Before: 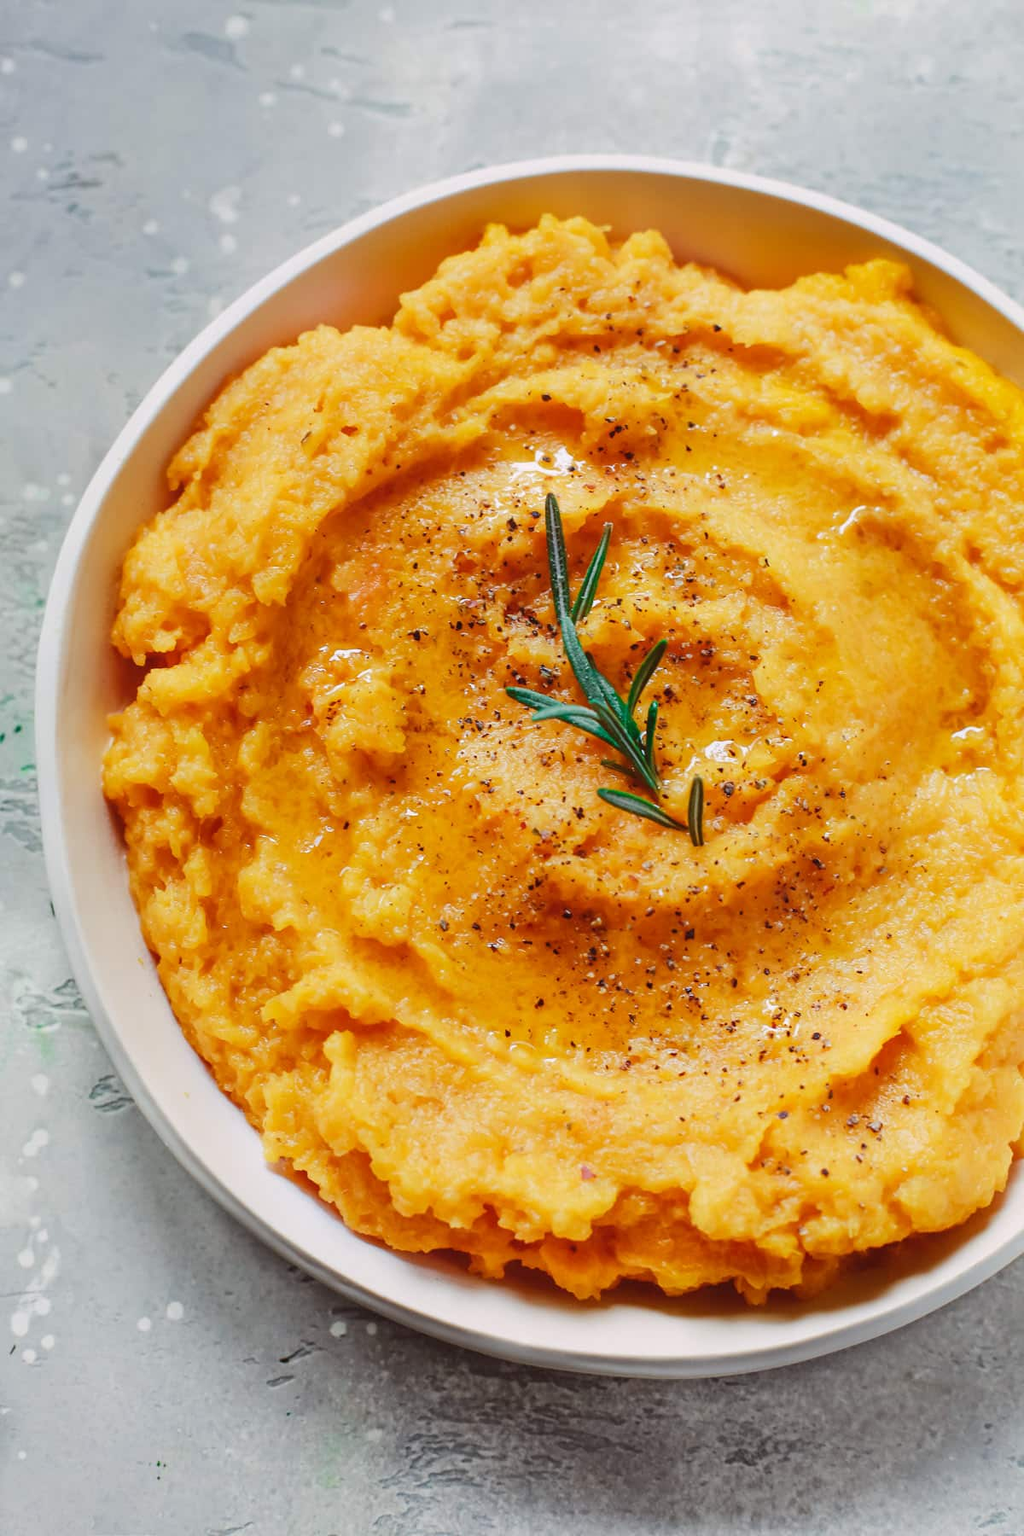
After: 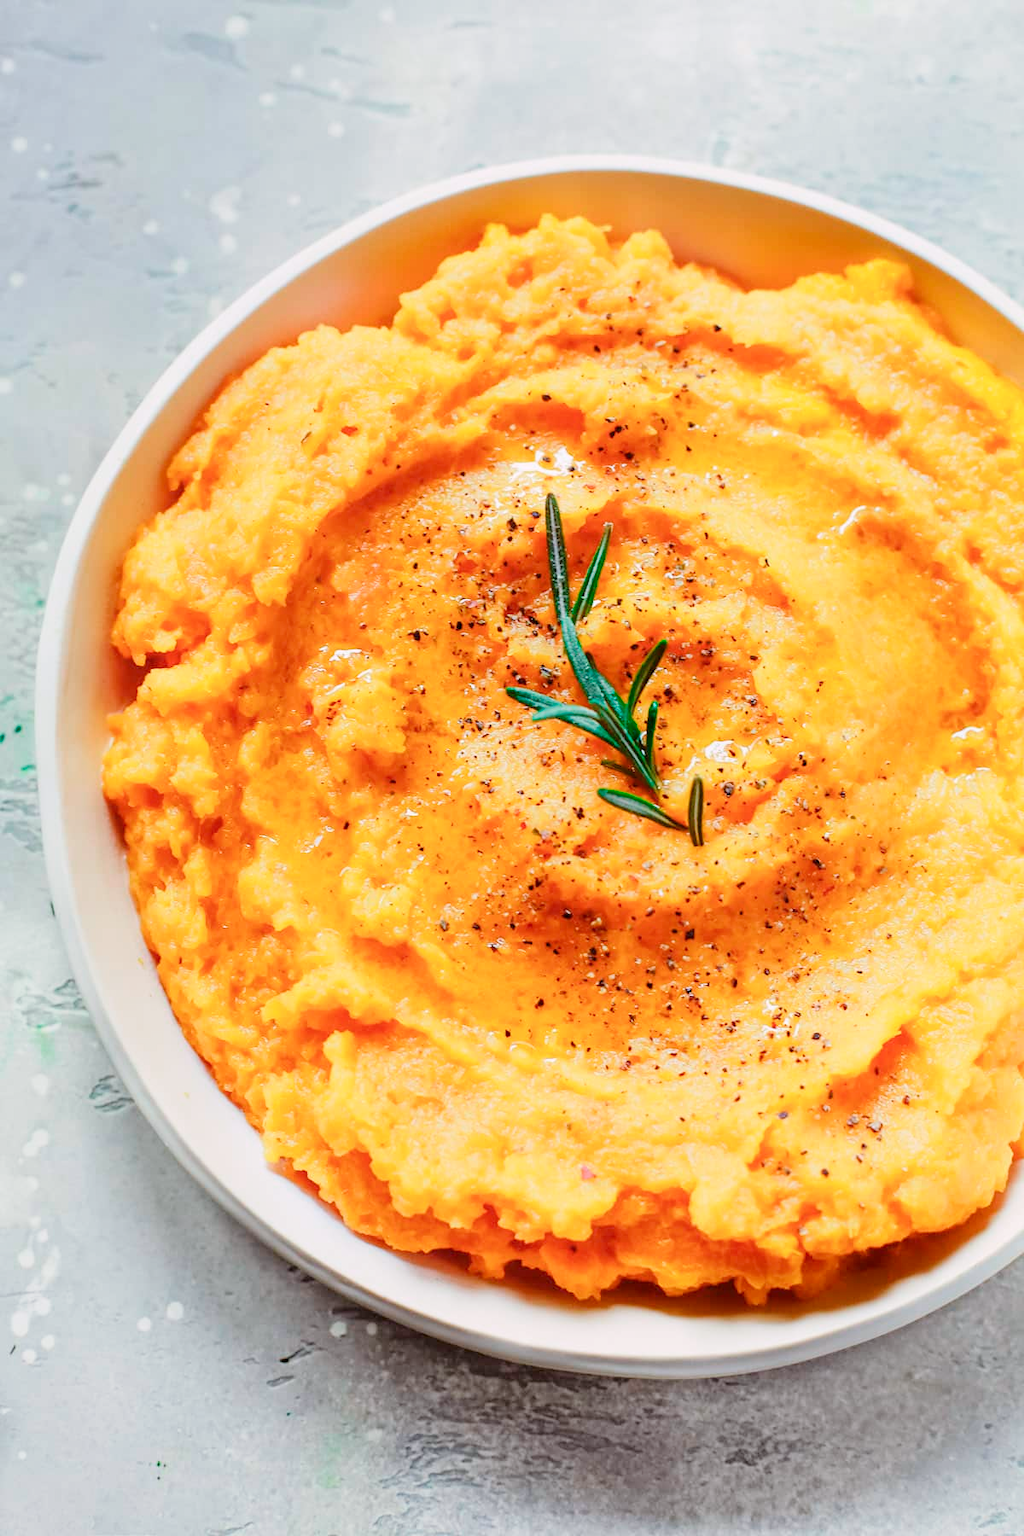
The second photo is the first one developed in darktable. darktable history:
tone curve: curves: ch0 [(0, 0) (0.003, 0.004) (0.011, 0.015) (0.025, 0.033) (0.044, 0.058) (0.069, 0.091) (0.1, 0.131) (0.136, 0.179) (0.177, 0.233) (0.224, 0.296) (0.277, 0.364) (0.335, 0.434) (0.399, 0.511) (0.468, 0.584) (0.543, 0.656) (0.623, 0.729) (0.709, 0.799) (0.801, 0.874) (0.898, 0.936) (1, 1)], preserve colors none
color look up table: target L [63.81, 45.09, 32.9, 100, 80.65, 72.43, 63.48, 57.86, 53.36, 42.88, 46.89, 39.02, 26.79, 70.96, 58.83, 50.59, 50.1, 24.89, 23.46, 8.003, 63.4, 48.42, 42.67, 26.97, 0 ×25], target a [-24.39, -42.34, -12.78, -0.001, 0.271, 5.472, 25.32, 24.26, 45.76, -0.299, 55.7, 56.42, 15.07, -0.204, -0.338, 9.839, 56.17, 27.79, 14.5, -0.003, -36.46, -24.4, -3.503, -0.181, 0 ×25], target b [60.3, 34.69, 24.5, 0.012, 1.088, 80.37, 69.09, 17.83, 56.74, 0.1, 19.55, 30.08, 17.45, -1.187, -1.419, -28.95, -14.98, -18.92, -52.25, -0.022, -3.512, -32.37, -28.2, -1.036, 0 ×25], num patches 24
